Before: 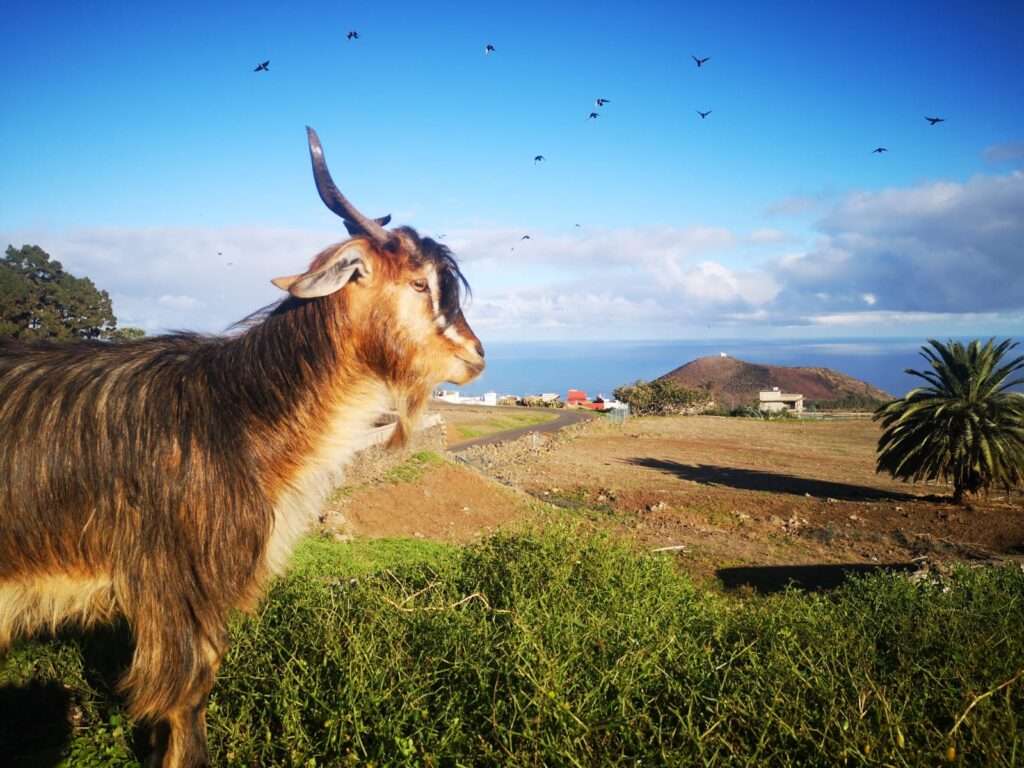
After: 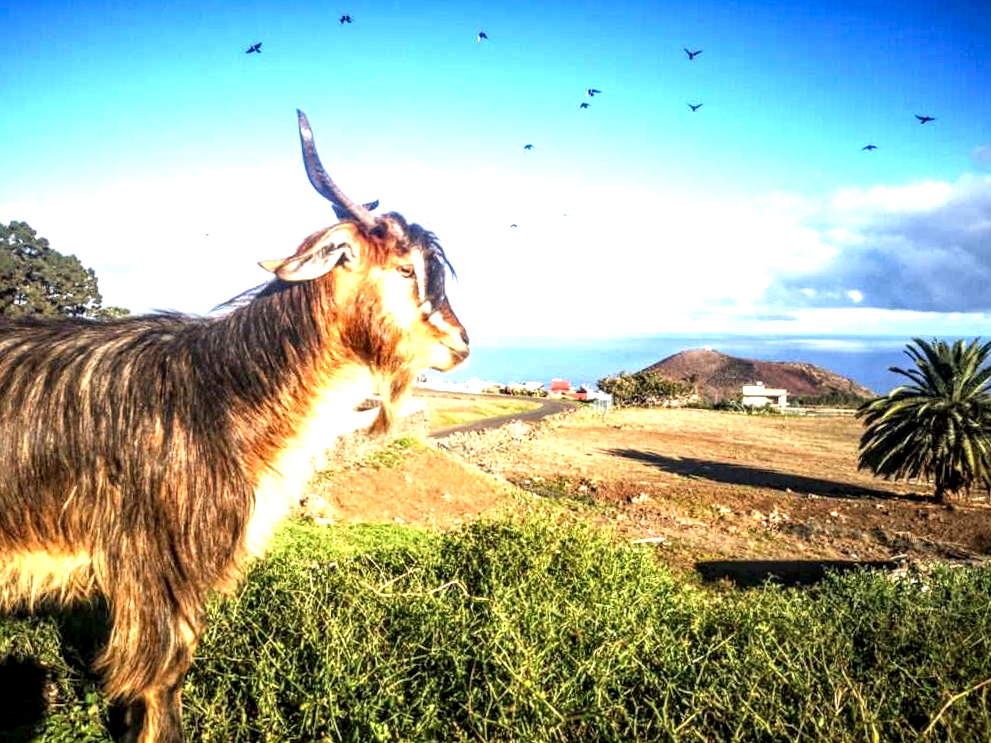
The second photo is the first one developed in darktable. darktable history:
crop and rotate: angle -1.44°
exposure: black level correction 0, exposure 1.001 EV, compensate highlight preservation false
local contrast: highlights 3%, shadows 3%, detail 181%
